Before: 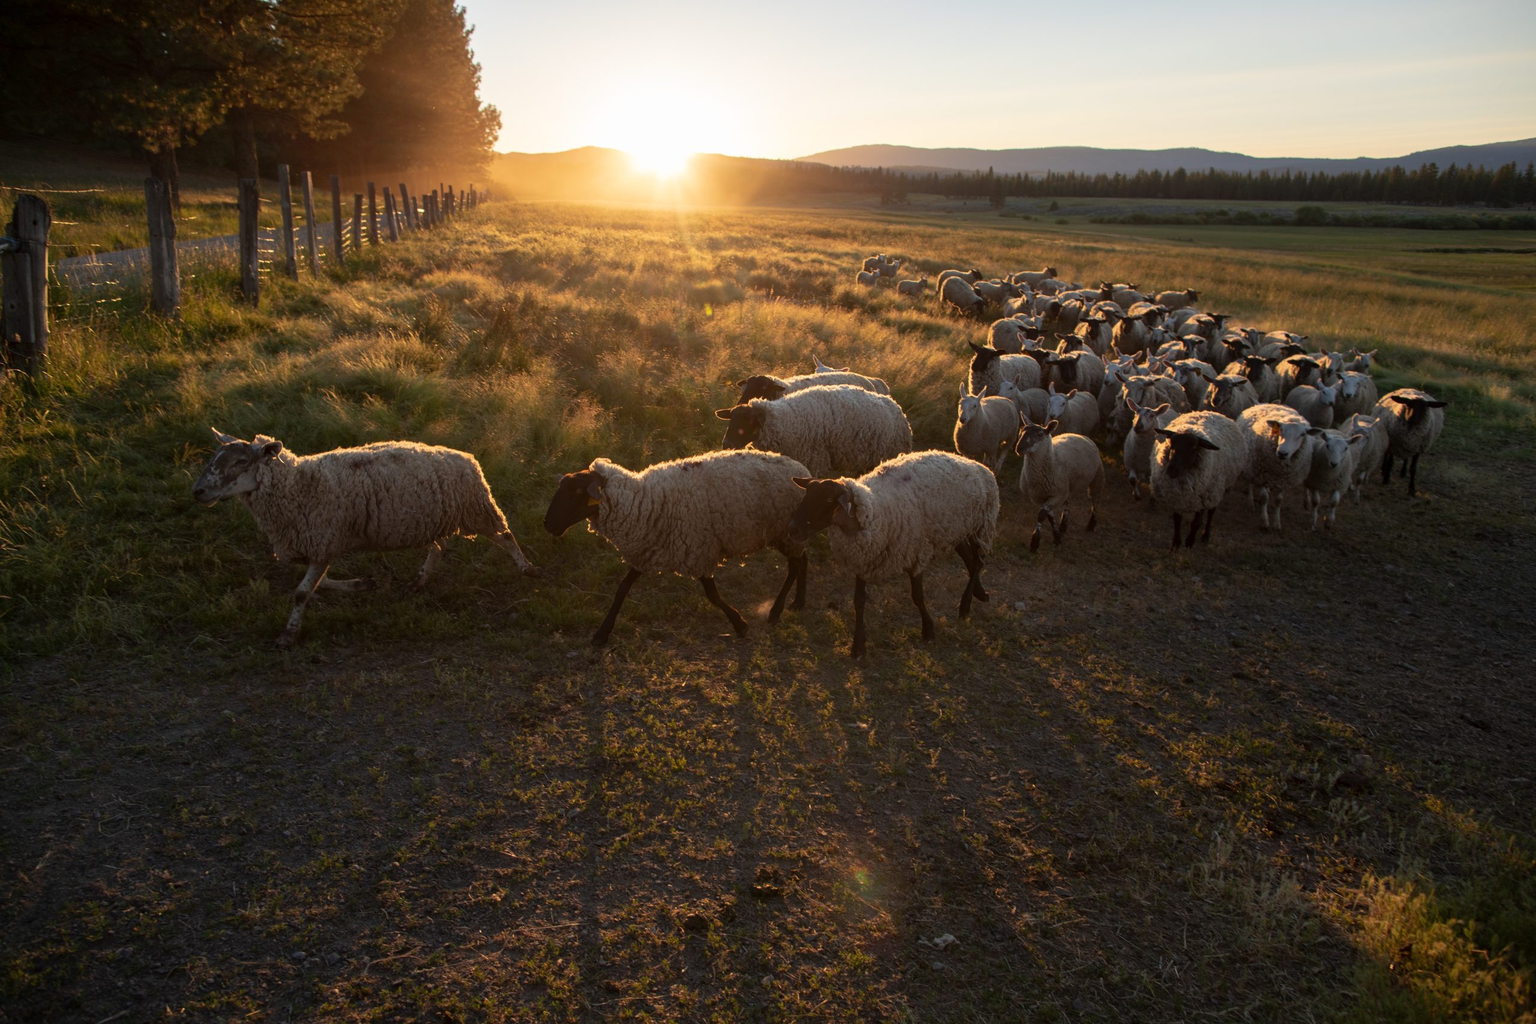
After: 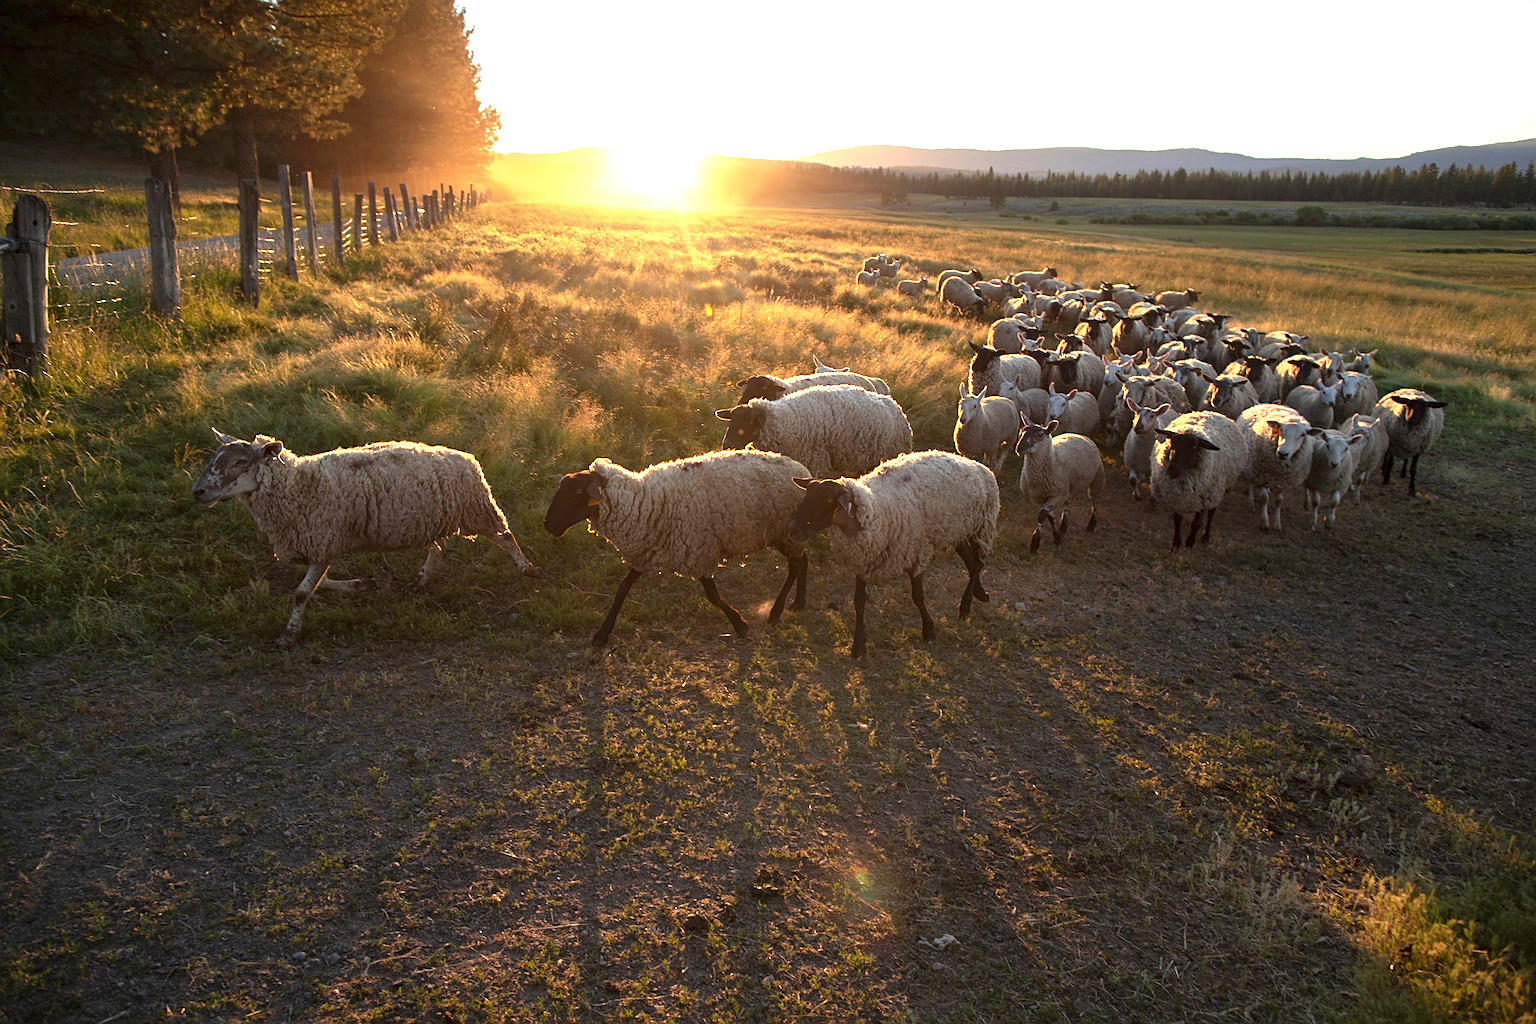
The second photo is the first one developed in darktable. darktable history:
exposure: black level correction 0, exposure 1.1 EV, compensate exposure bias true, compensate highlight preservation false
sharpen: on, module defaults
